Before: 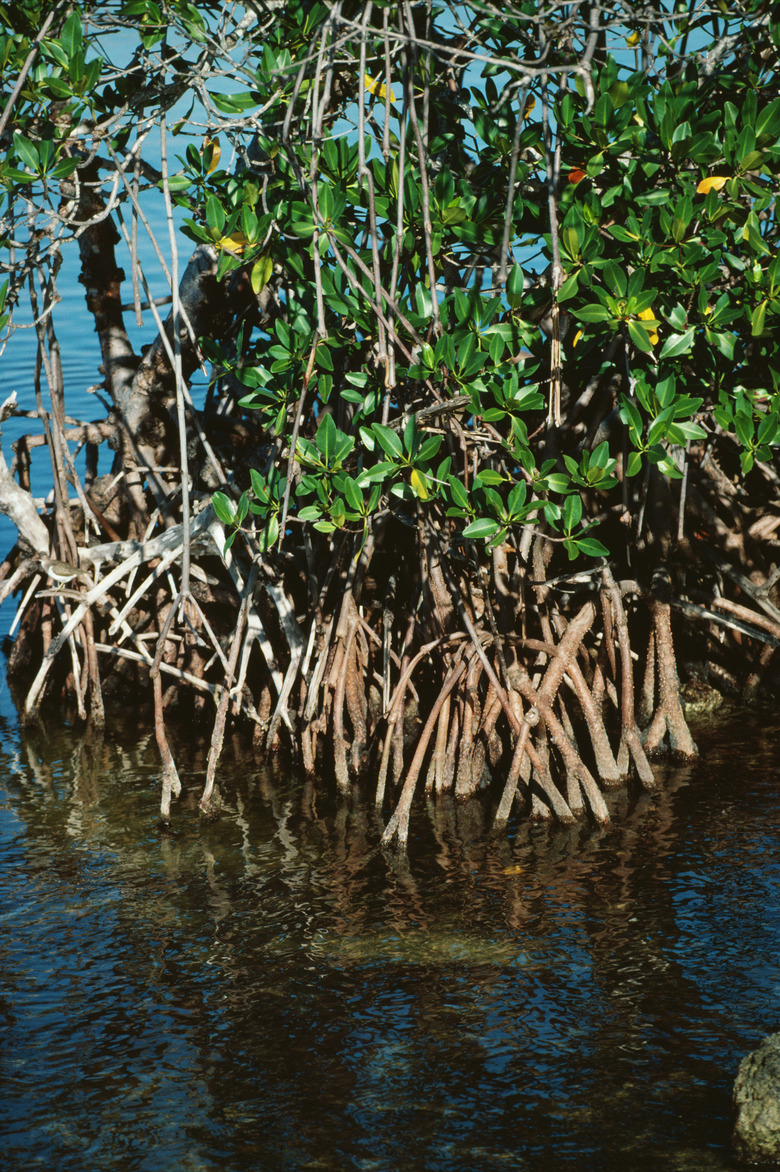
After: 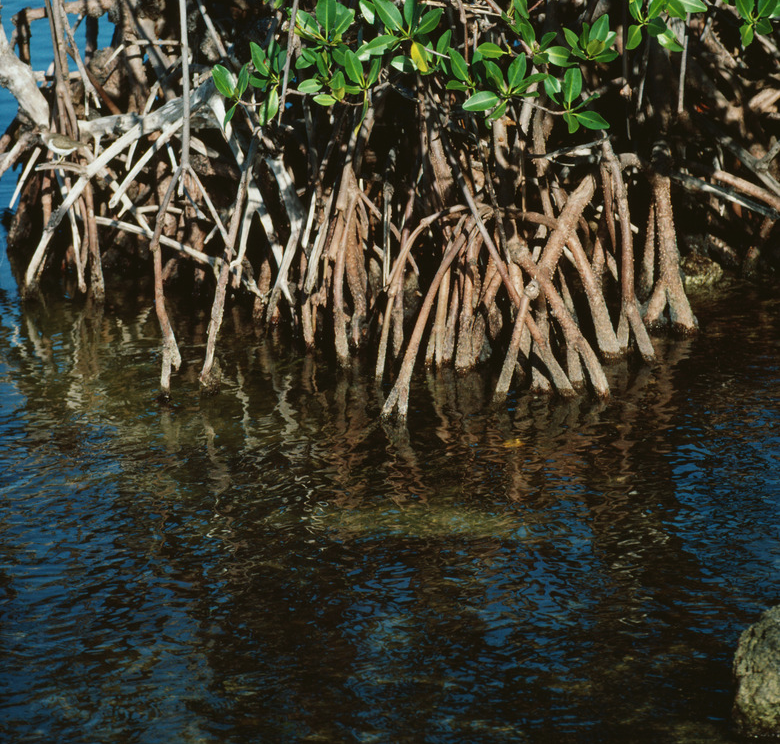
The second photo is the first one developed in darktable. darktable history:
exposure: exposure -0.151 EV, compensate highlight preservation false
crop and rotate: top 36.435%
